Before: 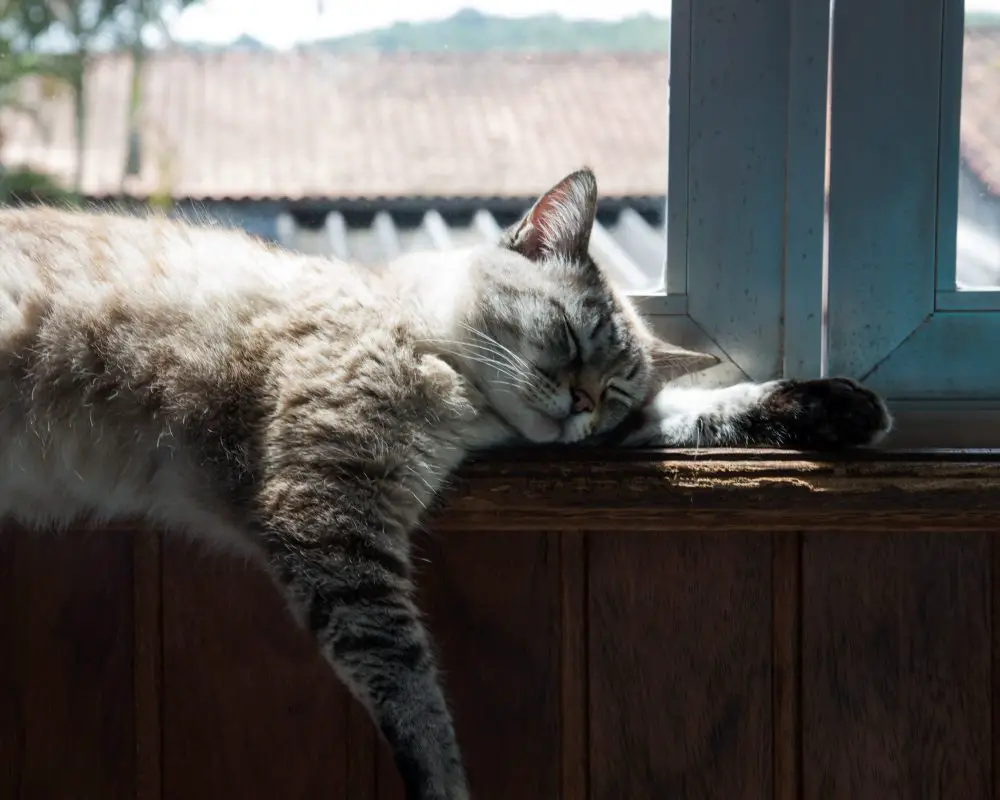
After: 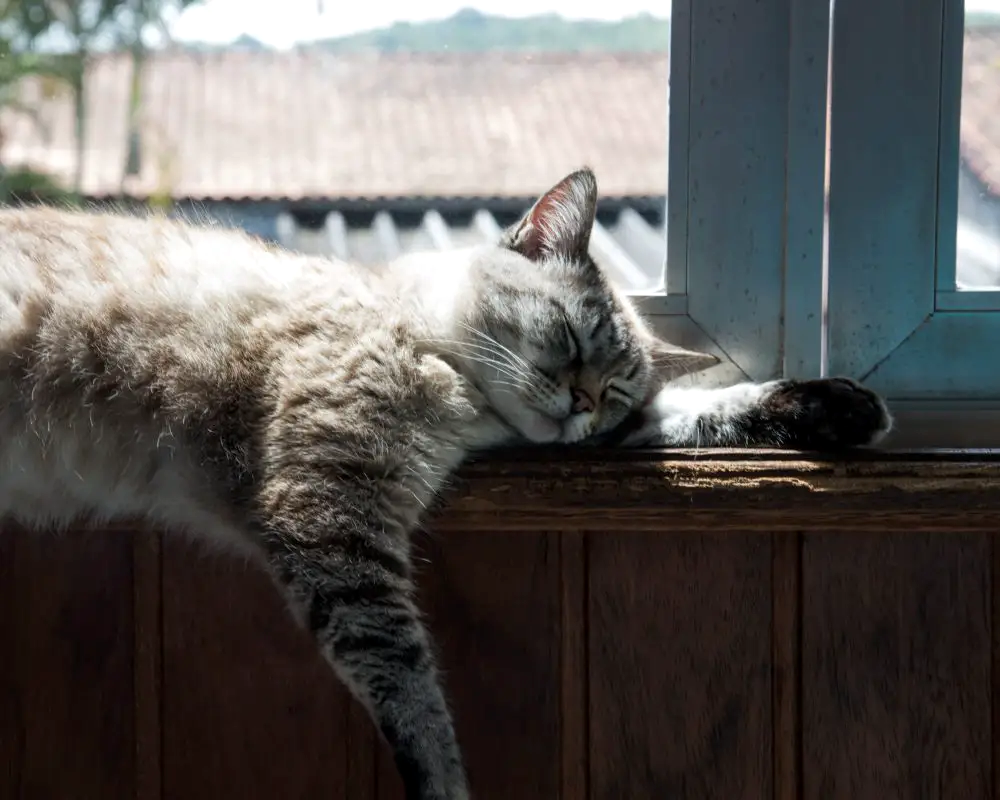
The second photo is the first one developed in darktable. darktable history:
local contrast: highlights 105%, shadows 98%, detail 119%, midtone range 0.2
